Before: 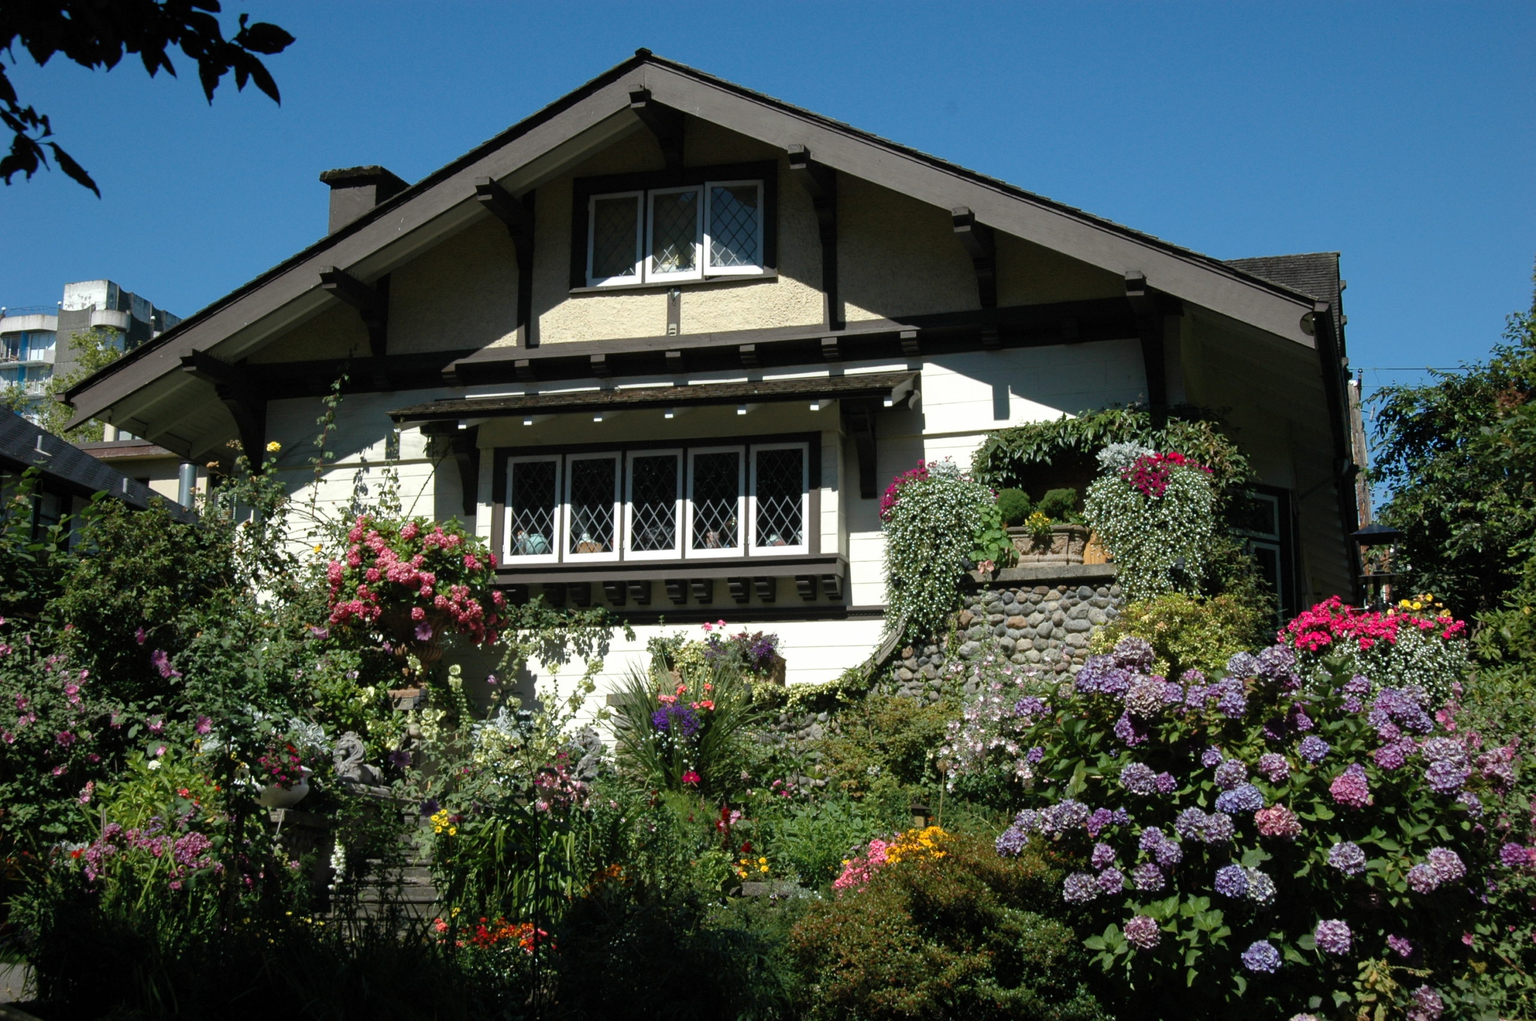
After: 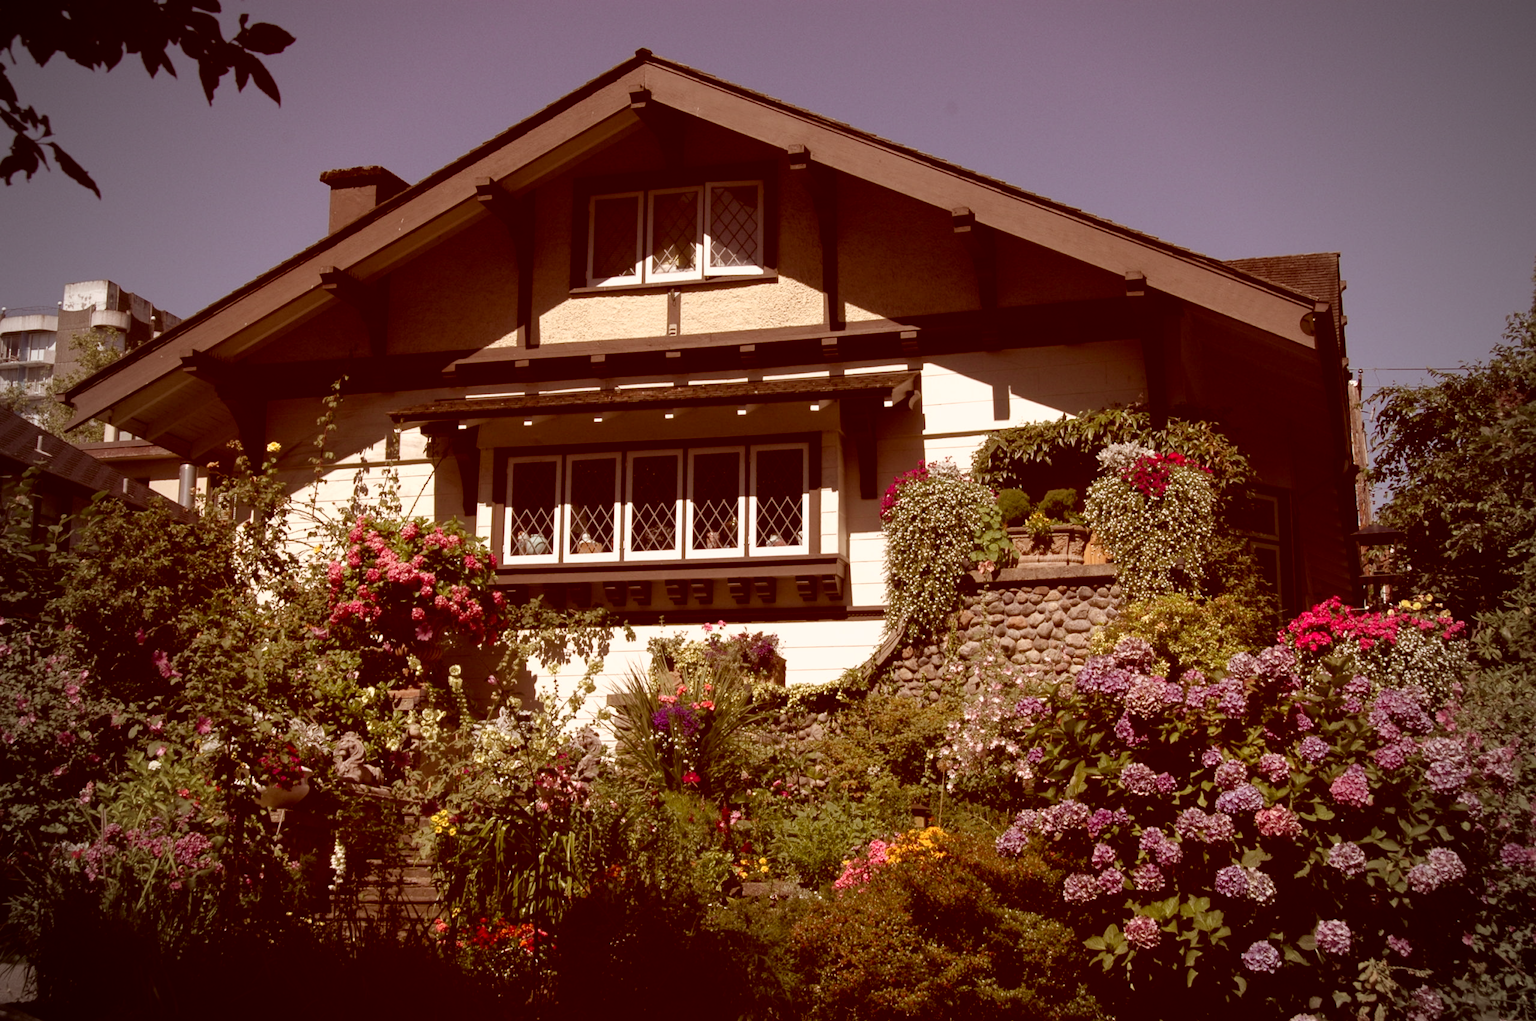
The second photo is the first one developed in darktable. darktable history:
vignetting: fall-off start 71.74%
color correction: highlights a* 9.03, highlights b* 8.71, shadows a* 40, shadows b* 40, saturation 0.8
